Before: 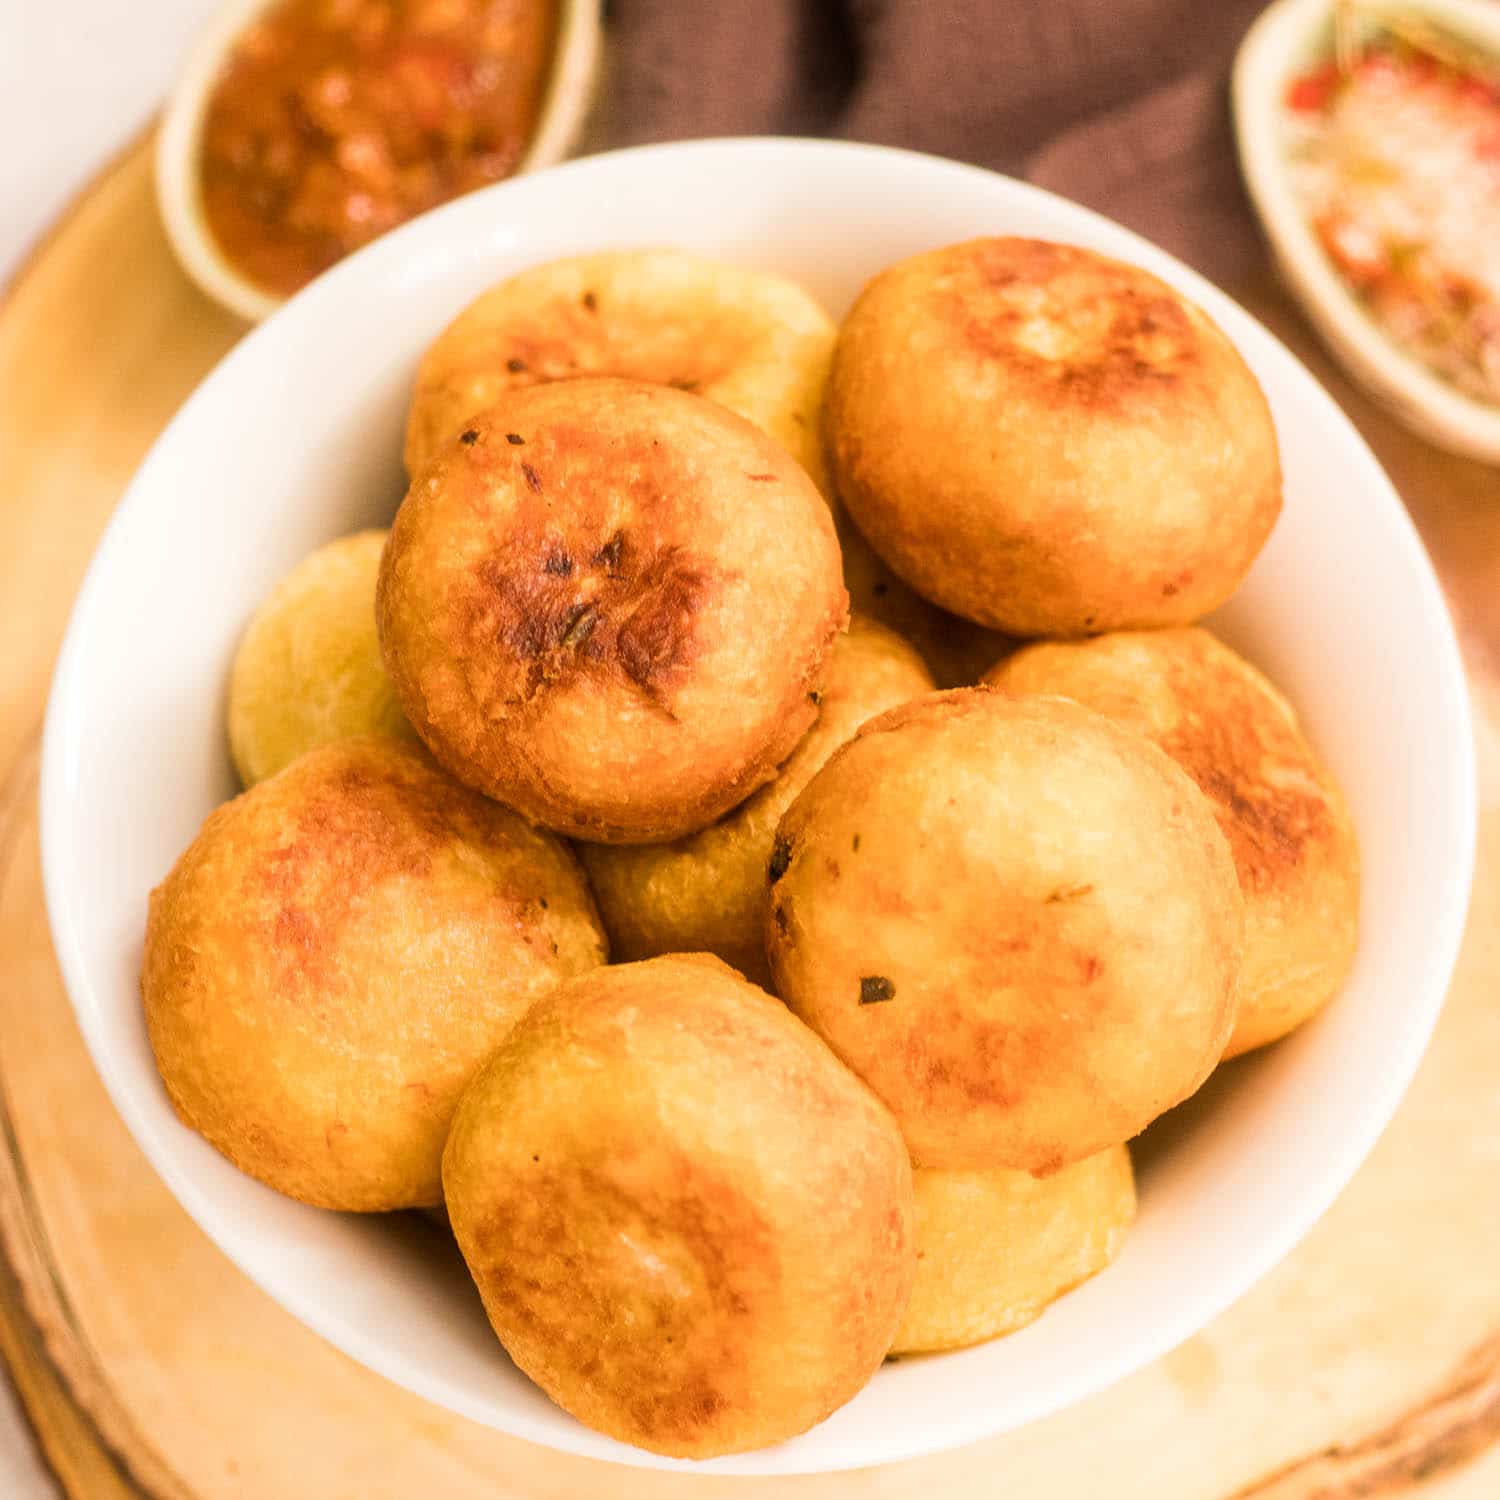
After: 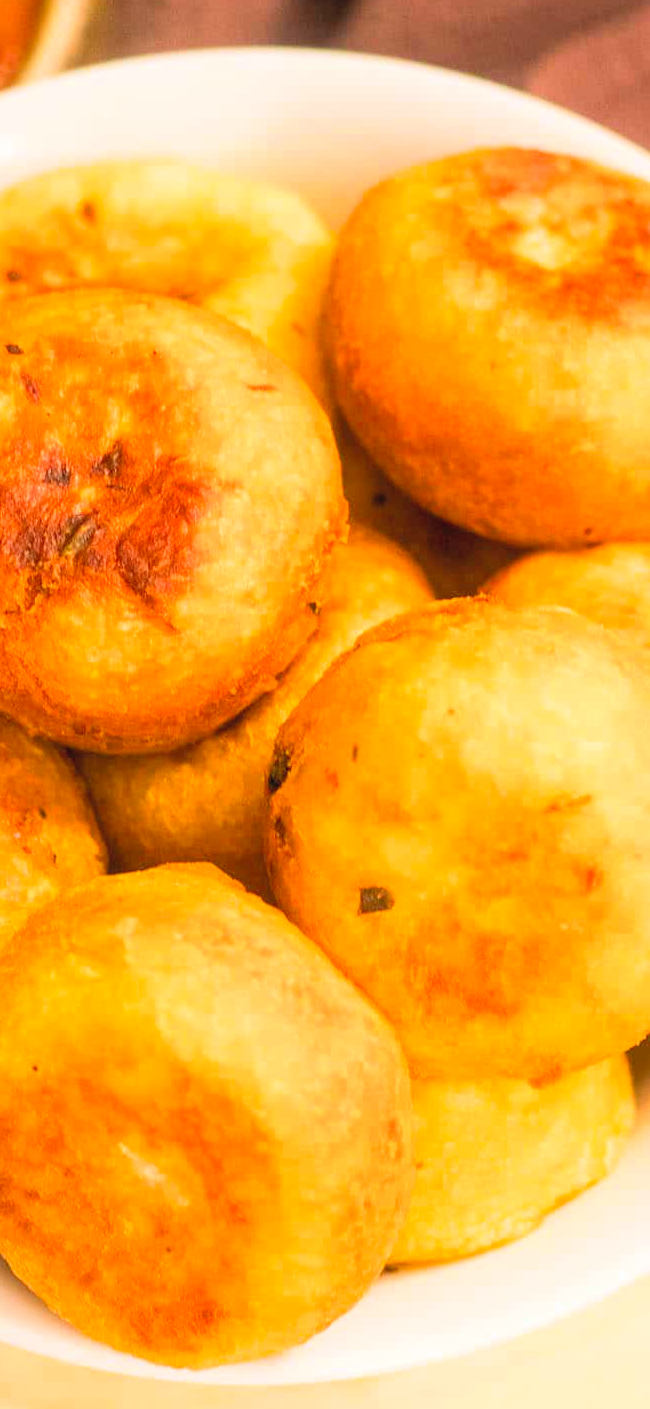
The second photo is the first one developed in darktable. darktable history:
crop: left 33.452%, top 6.025%, right 23.155%
contrast brightness saturation: contrast 0.07, brightness 0.18, saturation 0.4
